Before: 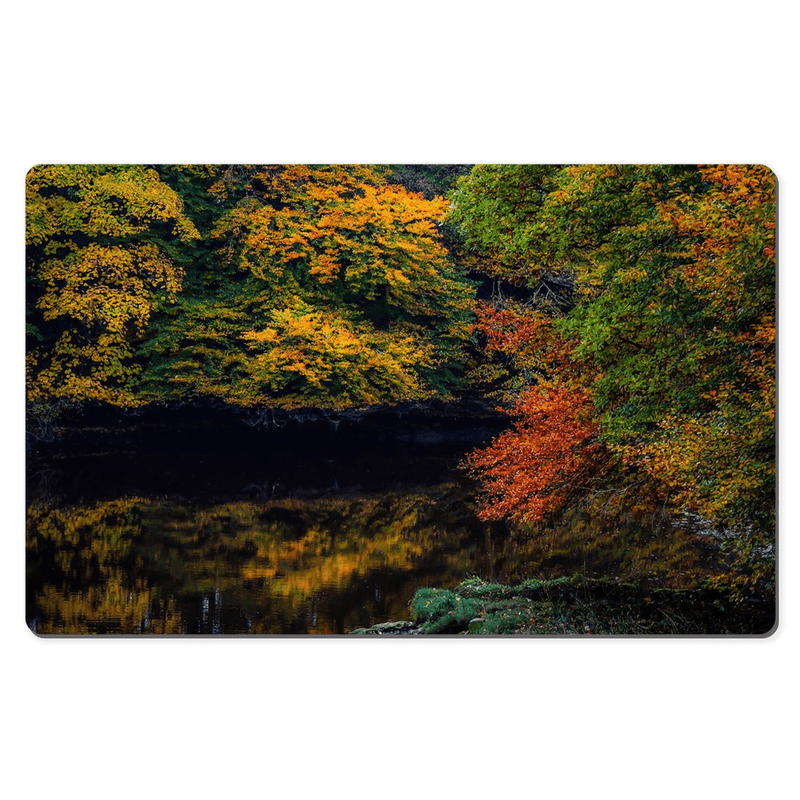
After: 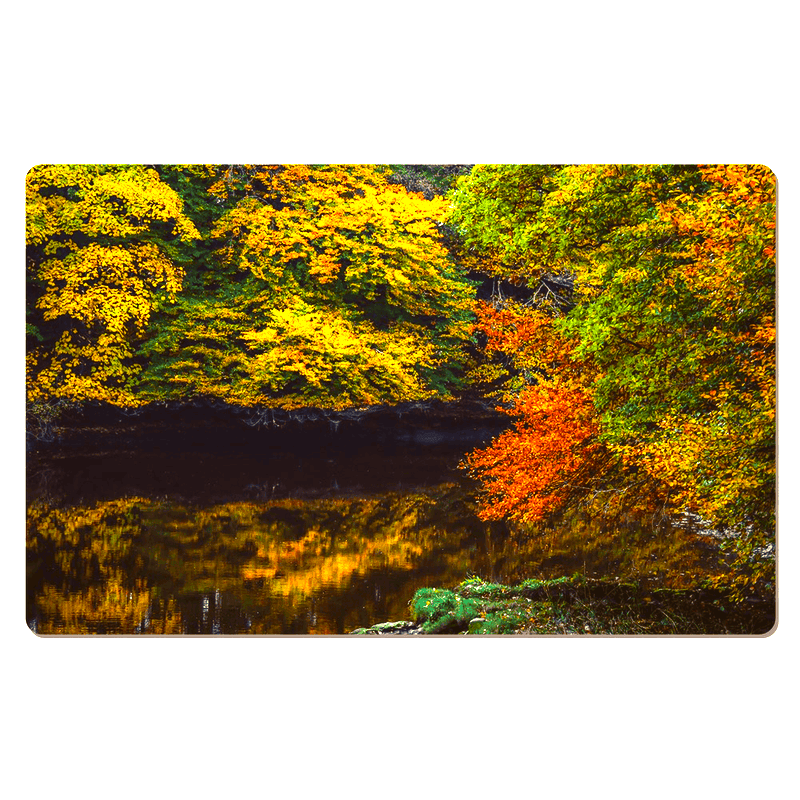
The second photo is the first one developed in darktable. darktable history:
exposure: exposure 1.164 EV, compensate highlight preservation false
color balance rgb: power › luminance 9.933%, power › chroma 2.813%, power › hue 59.82°, global offset › luminance 0.493%, perceptual saturation grading › global saturation 30.329%, perceptual brilliance grading › highlights 15.882%, perceptual brilliance grading › mid-tones 6.133%, perceptual brilliance grading › shadows -15.805%, global vibrance 33.556%
